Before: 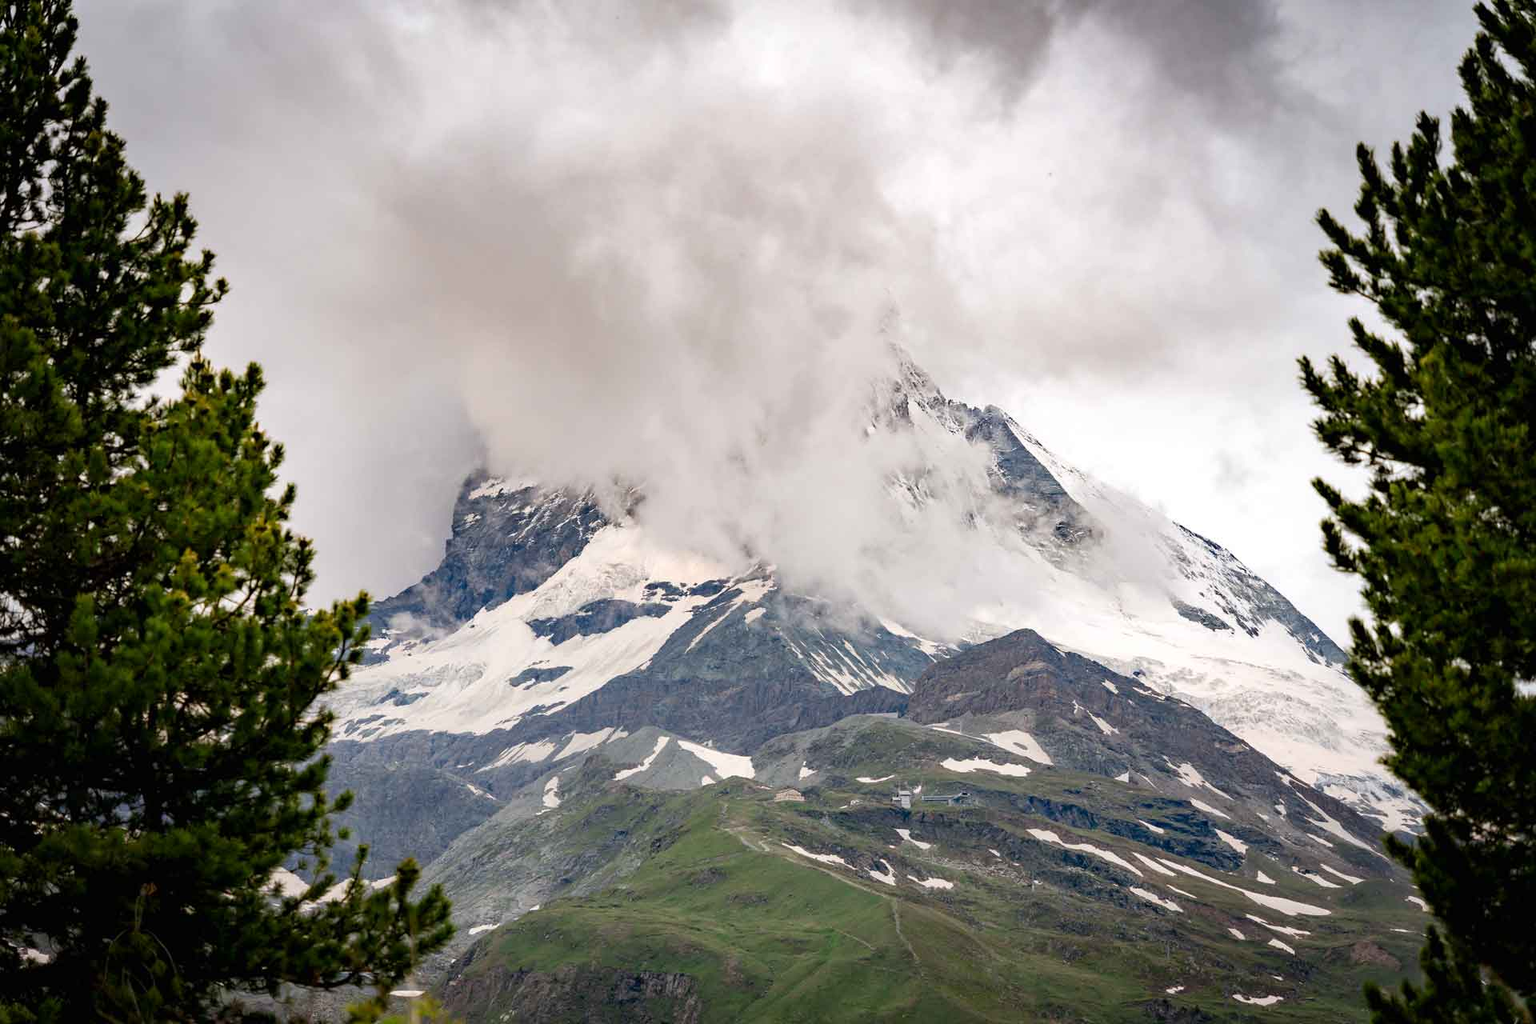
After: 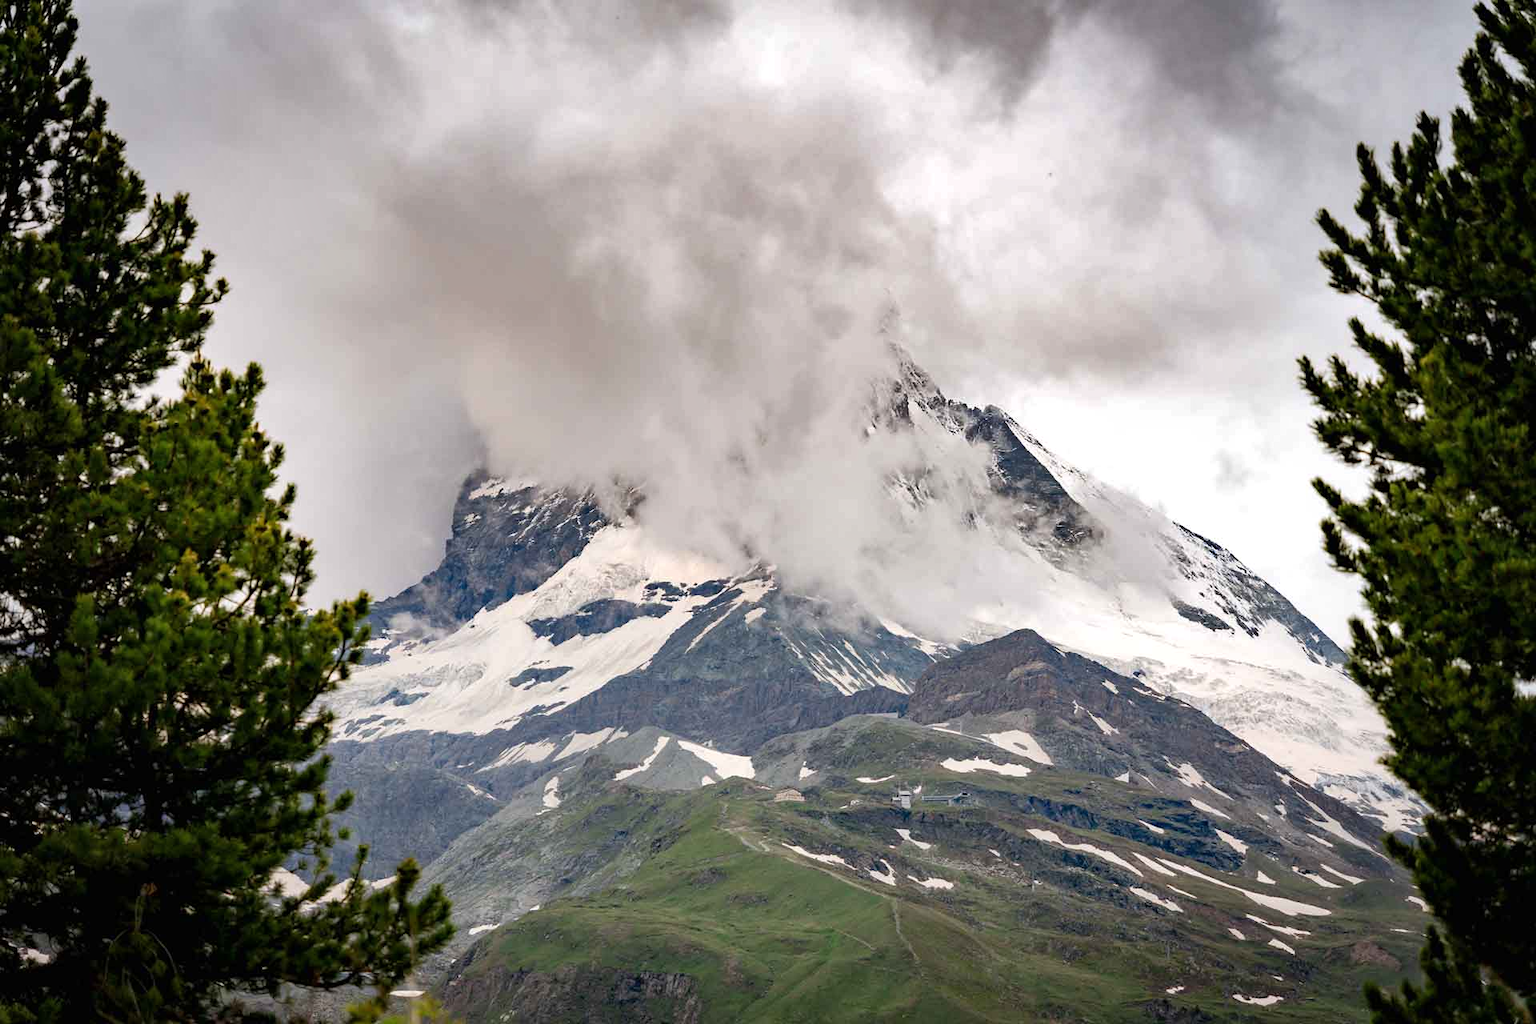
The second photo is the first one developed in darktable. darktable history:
shadows and highlights: shadows 12.95, white point adjustment 1.14, soften with gaussian
